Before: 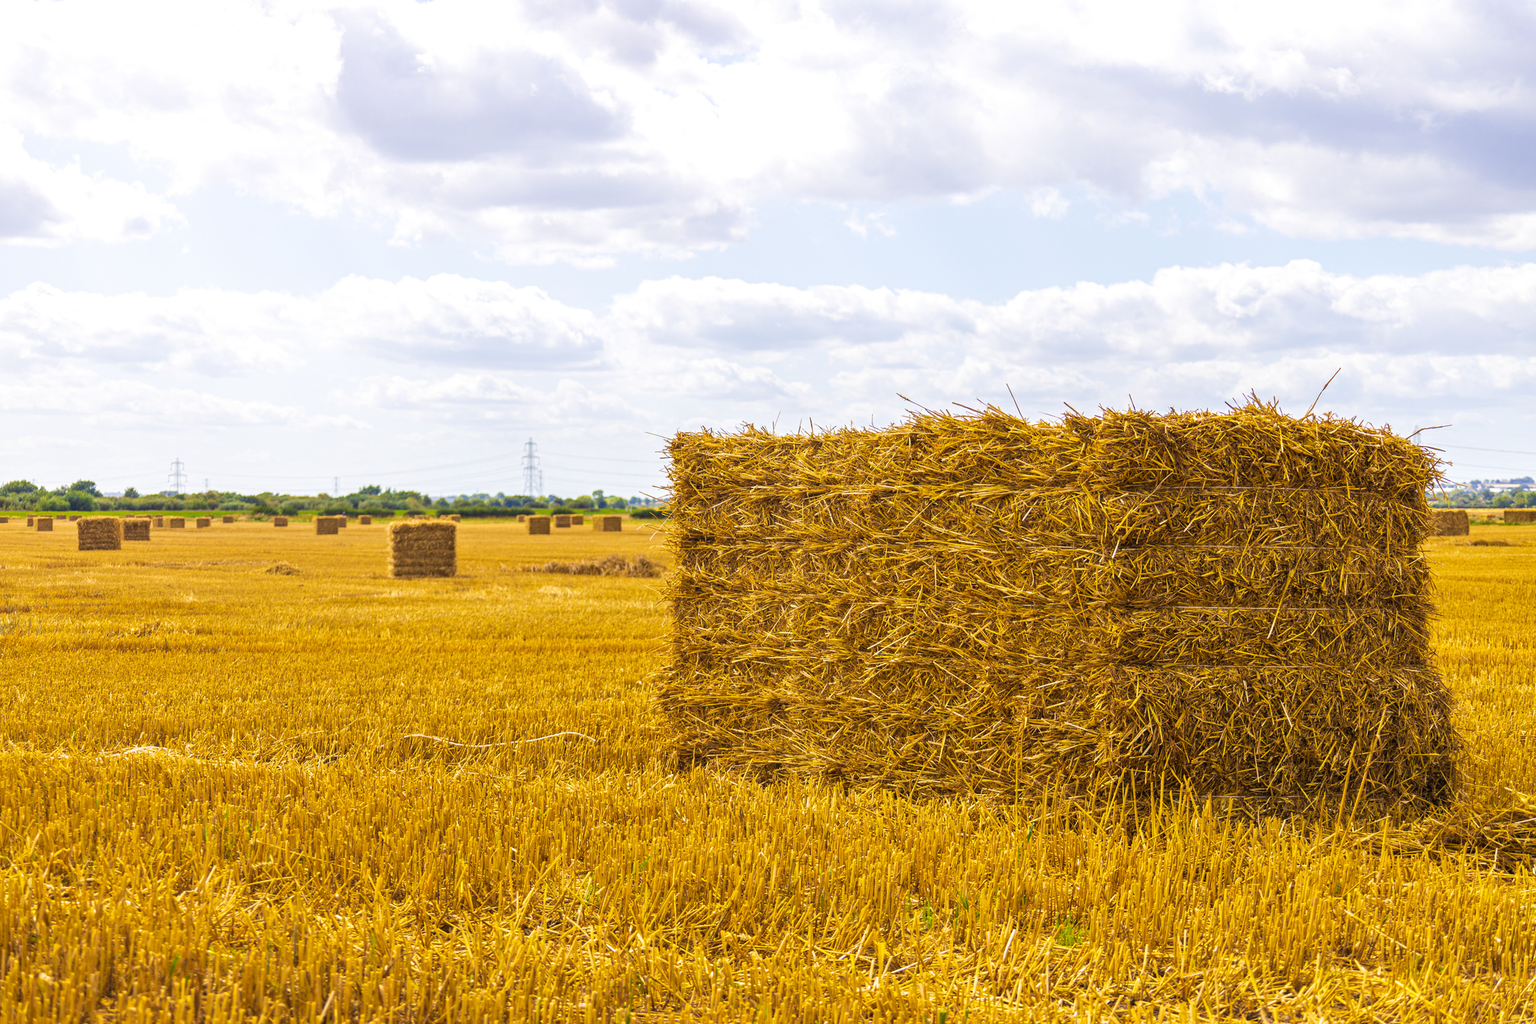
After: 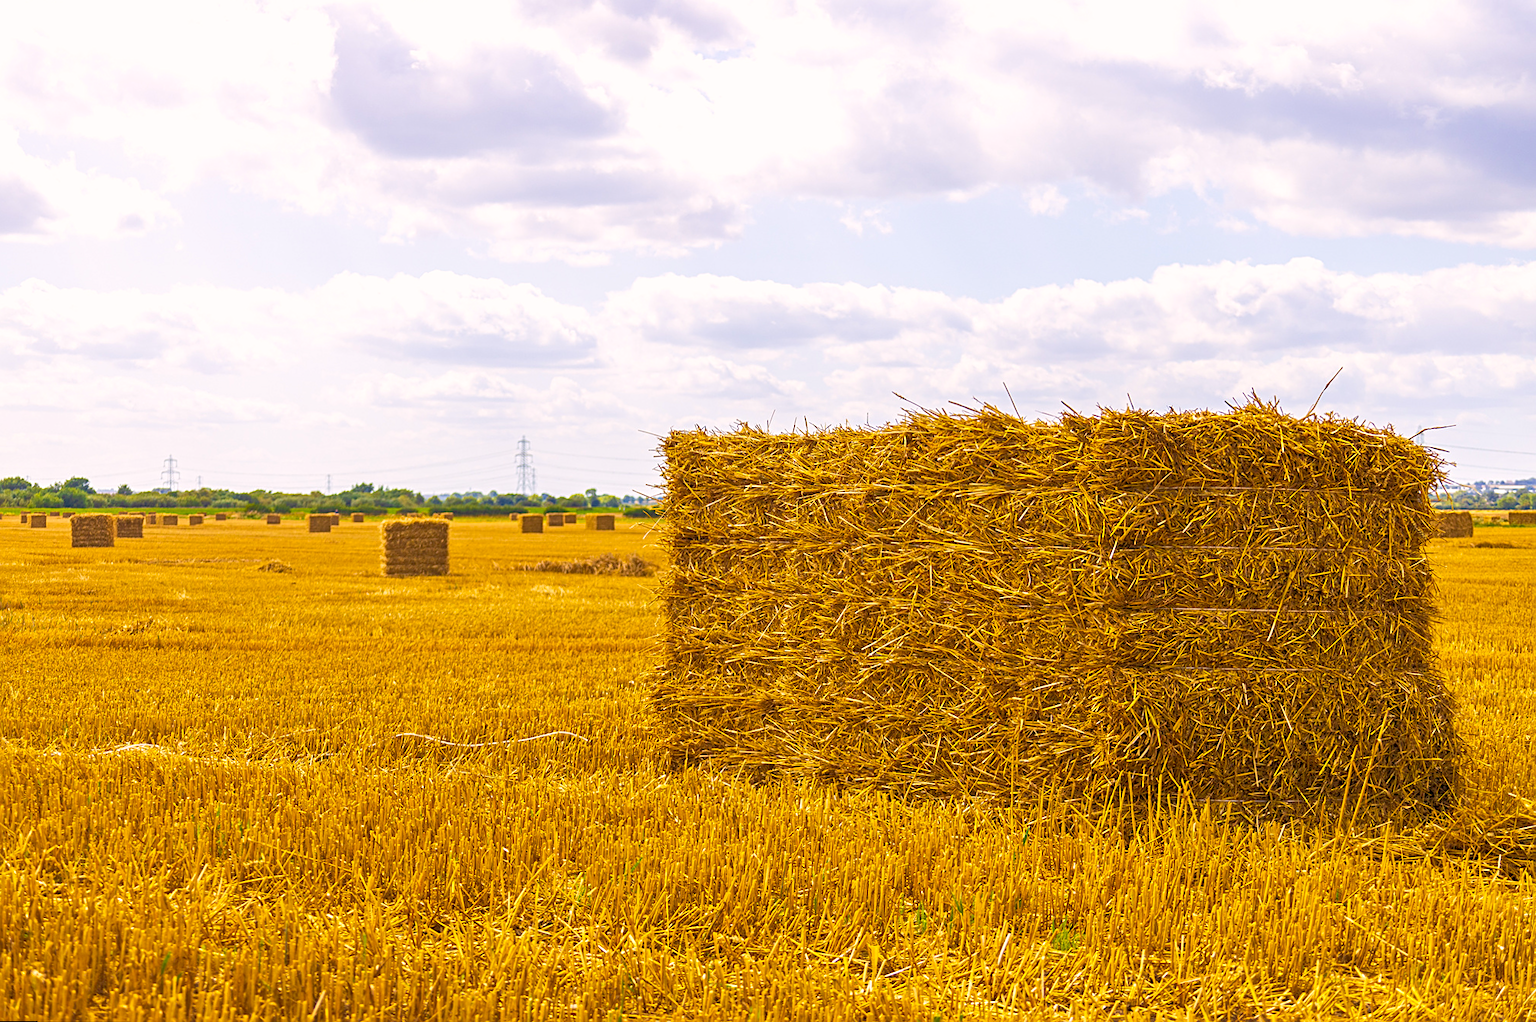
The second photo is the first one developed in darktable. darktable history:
sharpen: on, module defaults
color correction: highlights a* 3.22, highlights b* 1.93, saturation 1.19
rotate and perspective: rotation 0.192°, lens shift (horizontal) -0.015, crop left 0.005, crop right 0.996, crop top 0.006, crop bottom 0.99
rgb curve: curves: ch0 [(0, 0) (0.072, 0.166) (0.217, 0.293) (0.414, 0.42) (1, 1)], compensate middle gray true, preserve colors basic power
